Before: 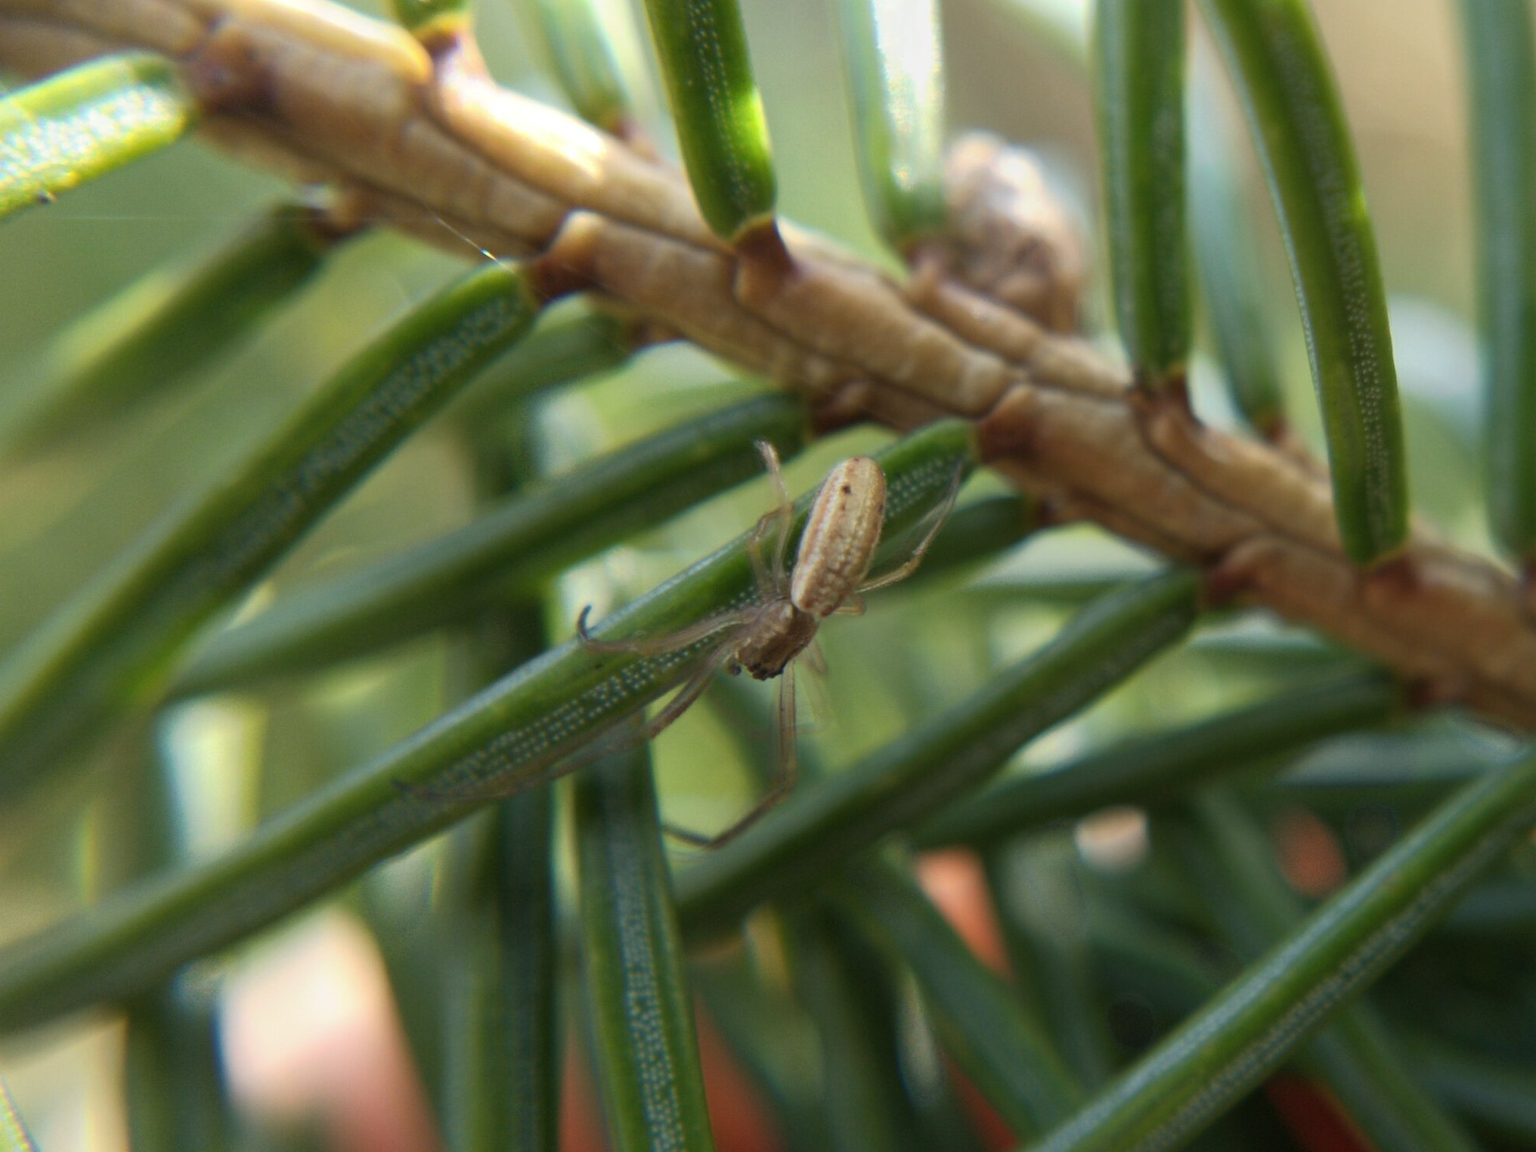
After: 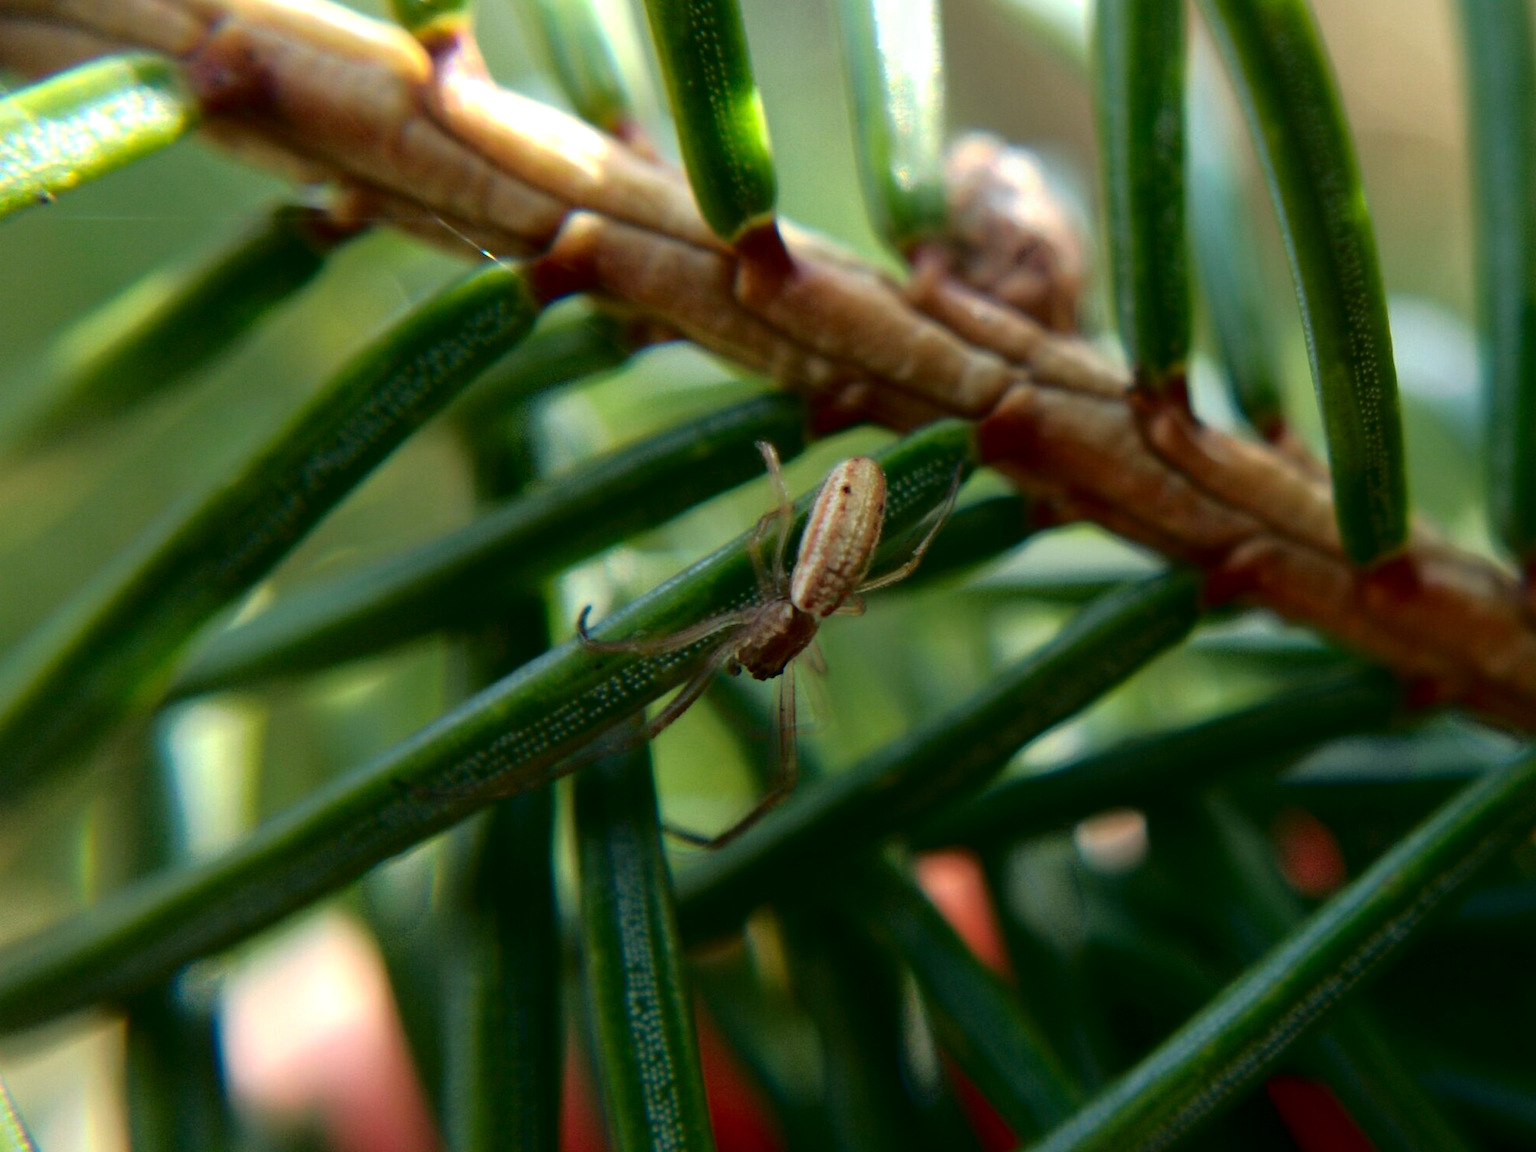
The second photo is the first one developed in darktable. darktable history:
tone curve: curves: ch0 [(0, 0) (0.126, 0.061) (0.362, 0.382) (0.498, 0.498) (0.706, 0.712) (1, 1)]; ch1 [(0, 0) (0.5, 0.497) (0.55, 0.578) (1, 1)]; ch2 [(0, 0) (0.44, 0.424) (0.489, 0.486) (0.537, 0.538) (1, 1)], color space Lab, independent channels, preserve colors none
contrast brightness saturation: brightness -0.2, saturation 0.08
exposure: black level correction 0.001, exposure 0.191 EV, compensate highlight preservation false
